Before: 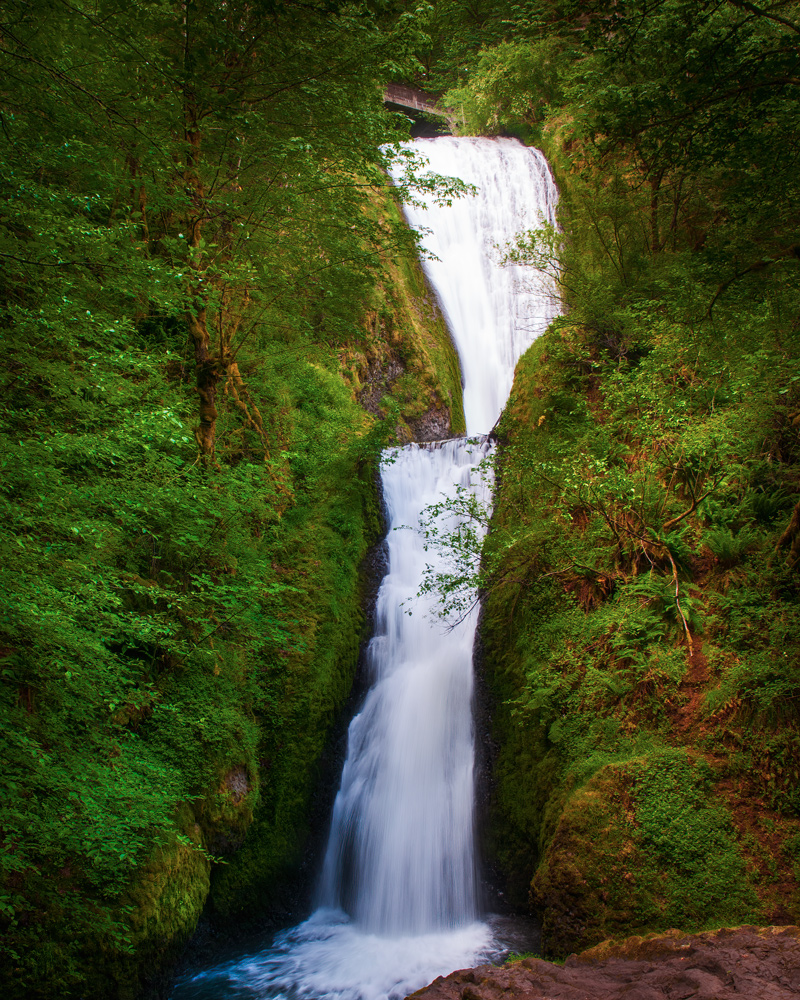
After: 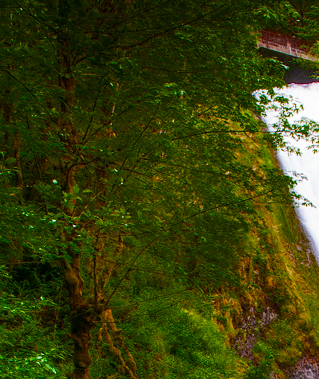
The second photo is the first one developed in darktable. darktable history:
color balance rgb: perceptual saturation grading › global saturation 20%, perceptual saturation grading › highlights -13.947%, perceptual saturation grading › shadows 49.926%, saturation formula JzAzBz (2021)
crop: left 15.782%, top 5.436%, right 44.281%, bottom 56.588%
exposure: exposure -0.003 EV, compensate highlight preservation false
